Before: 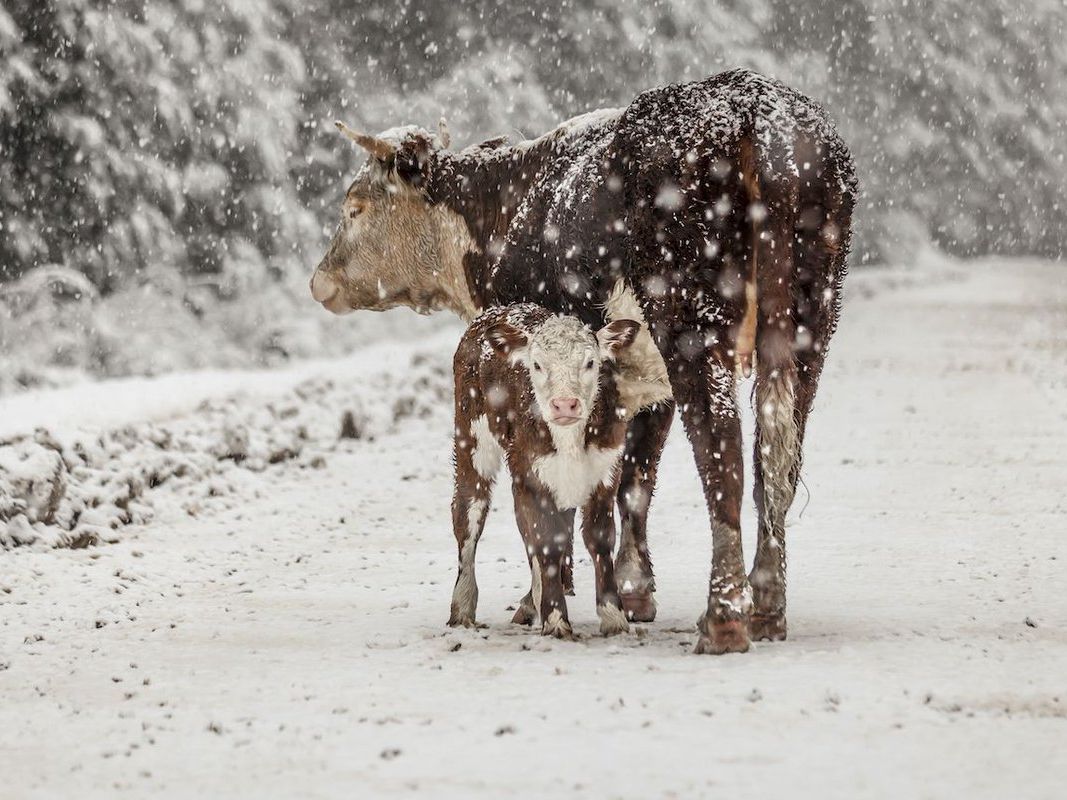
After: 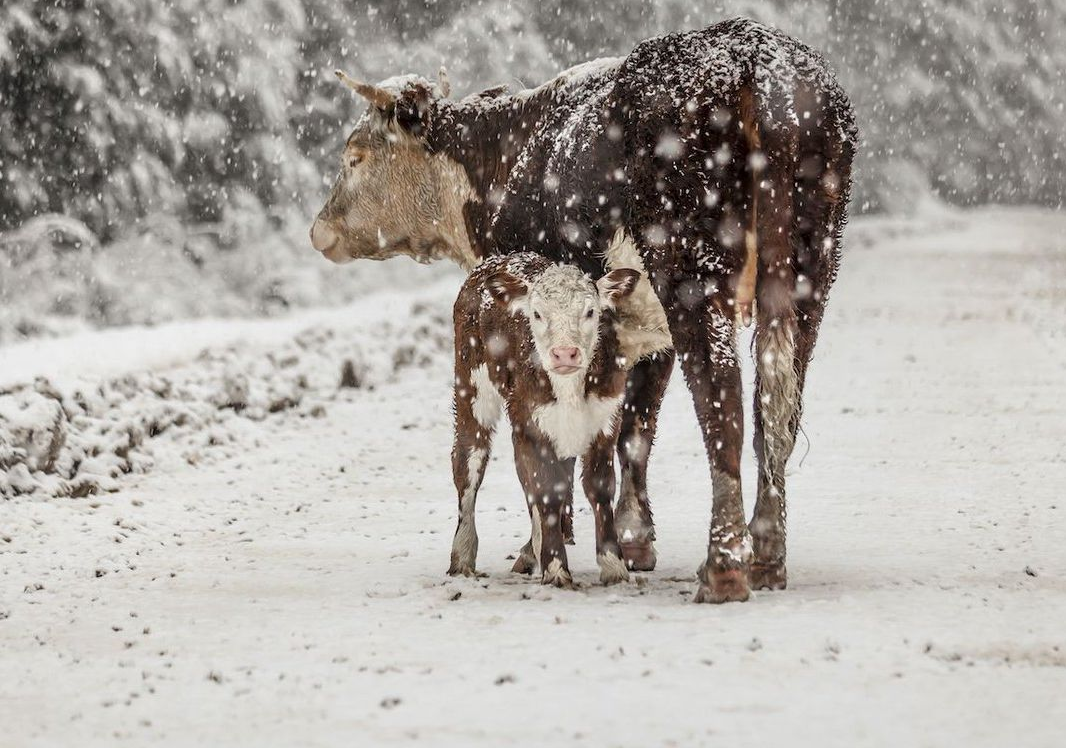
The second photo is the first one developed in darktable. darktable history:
crop and rotate: top 6.436%
